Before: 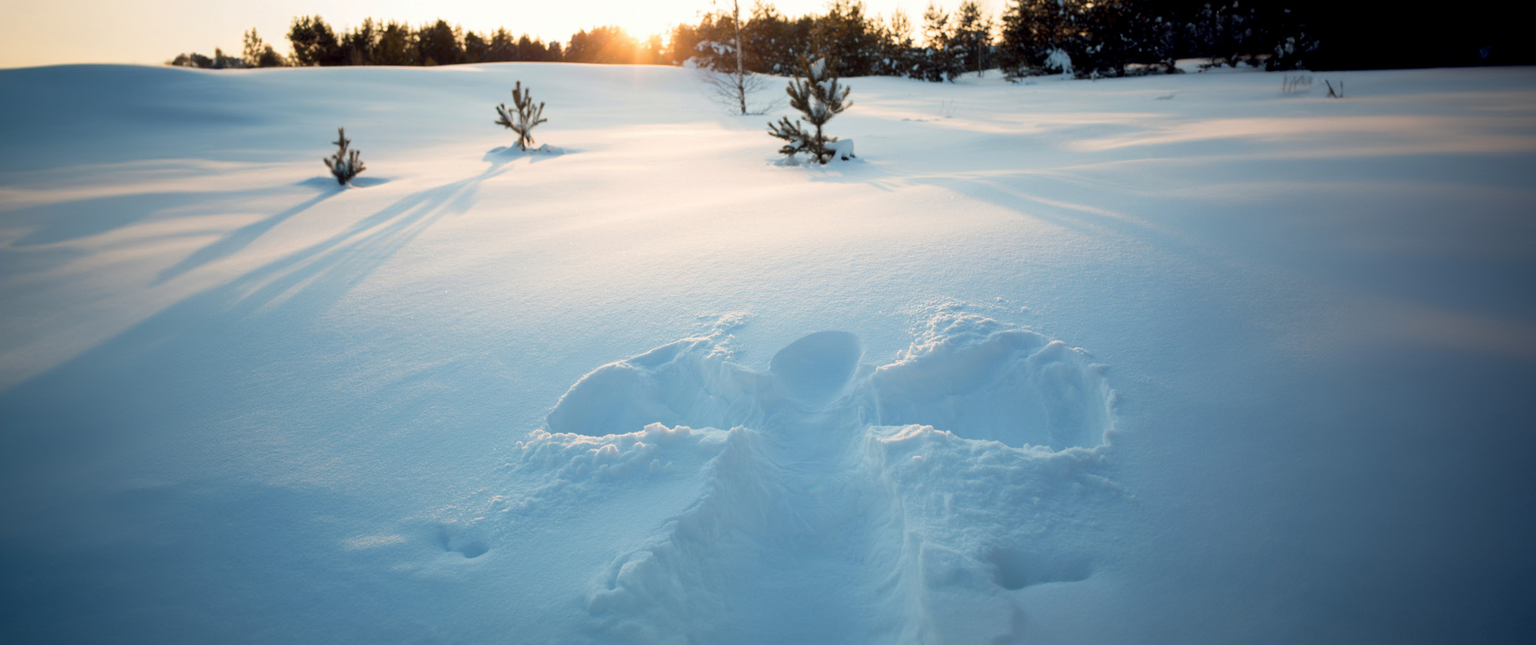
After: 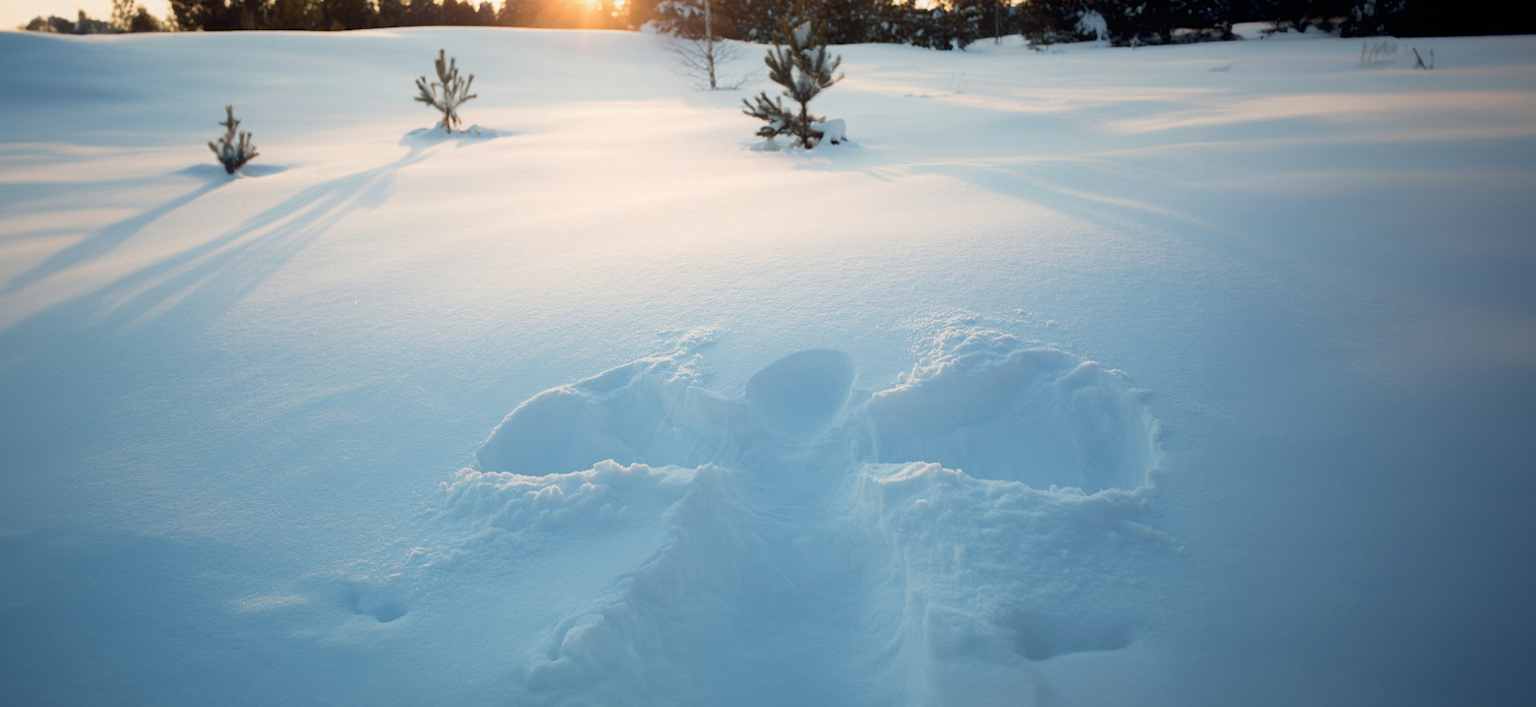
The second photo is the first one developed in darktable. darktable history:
crop: left 9.813%, top 6.301%, right 6.971%, bottom 2.346%
contrast equalizer: octaves 7, y [[0.528, 0.548, 0.563, 0.562, 0.546, 0.526], [0.55 ×6], [0 ×6], [0 ×6], [0 ×6]], mix -0.995
